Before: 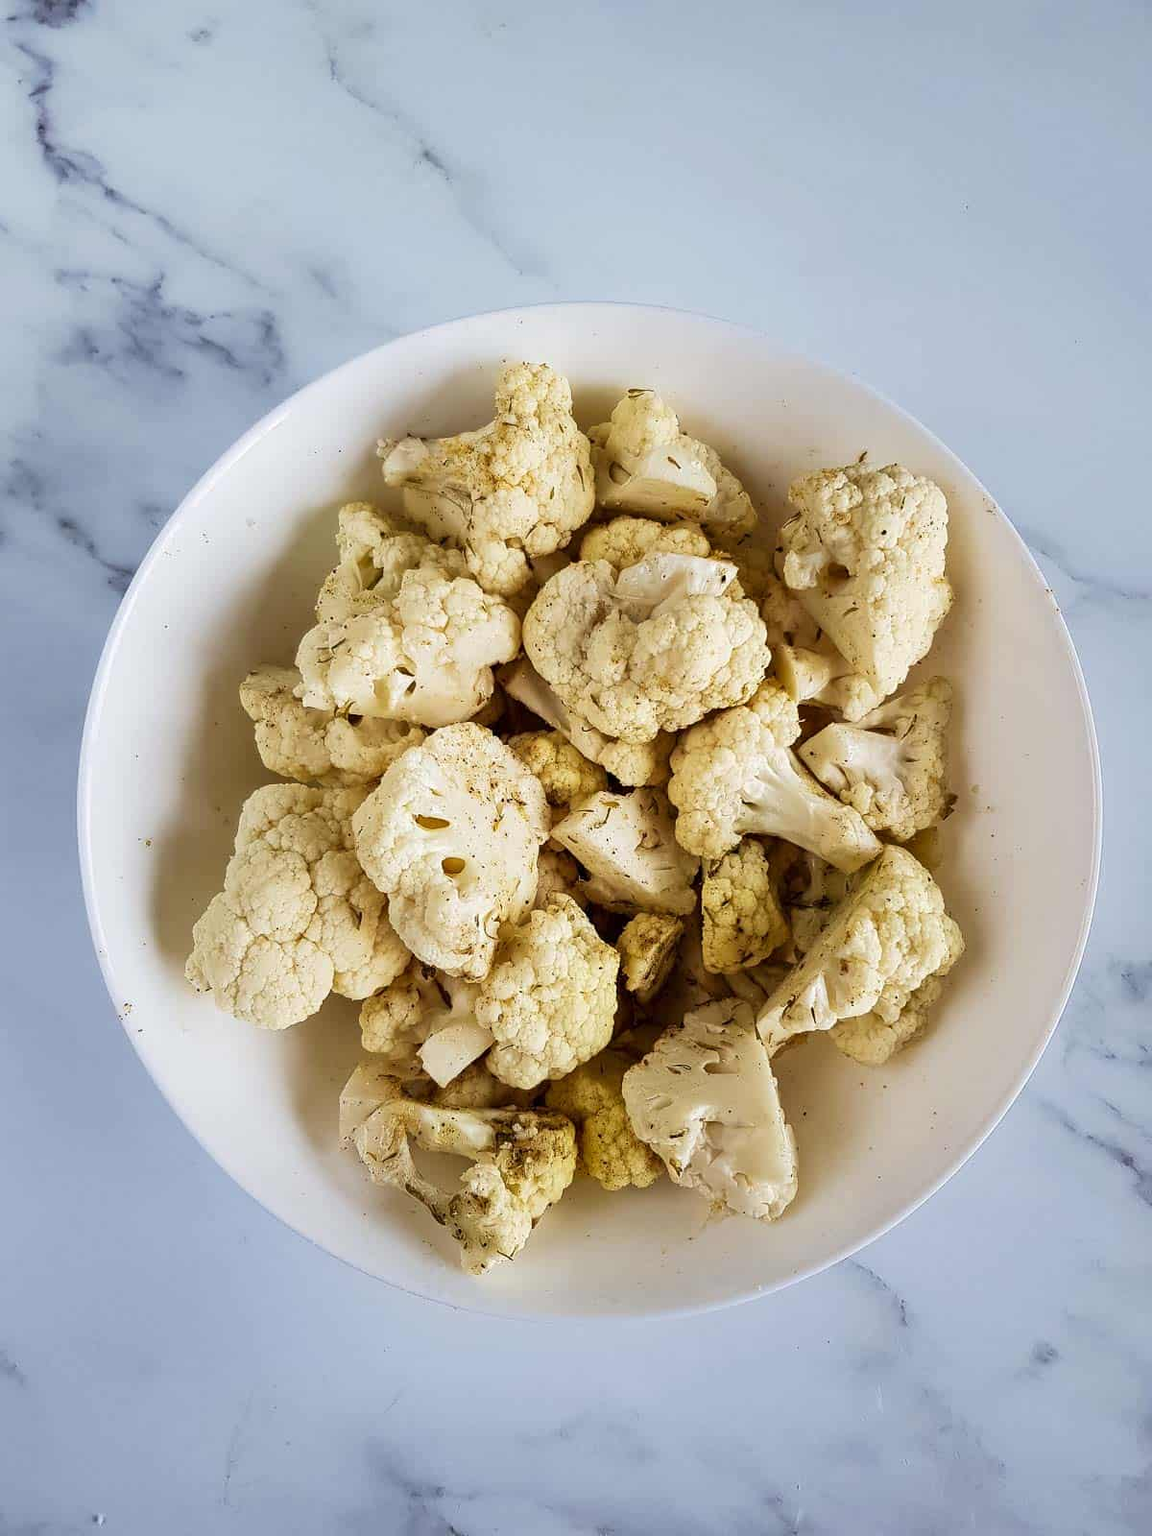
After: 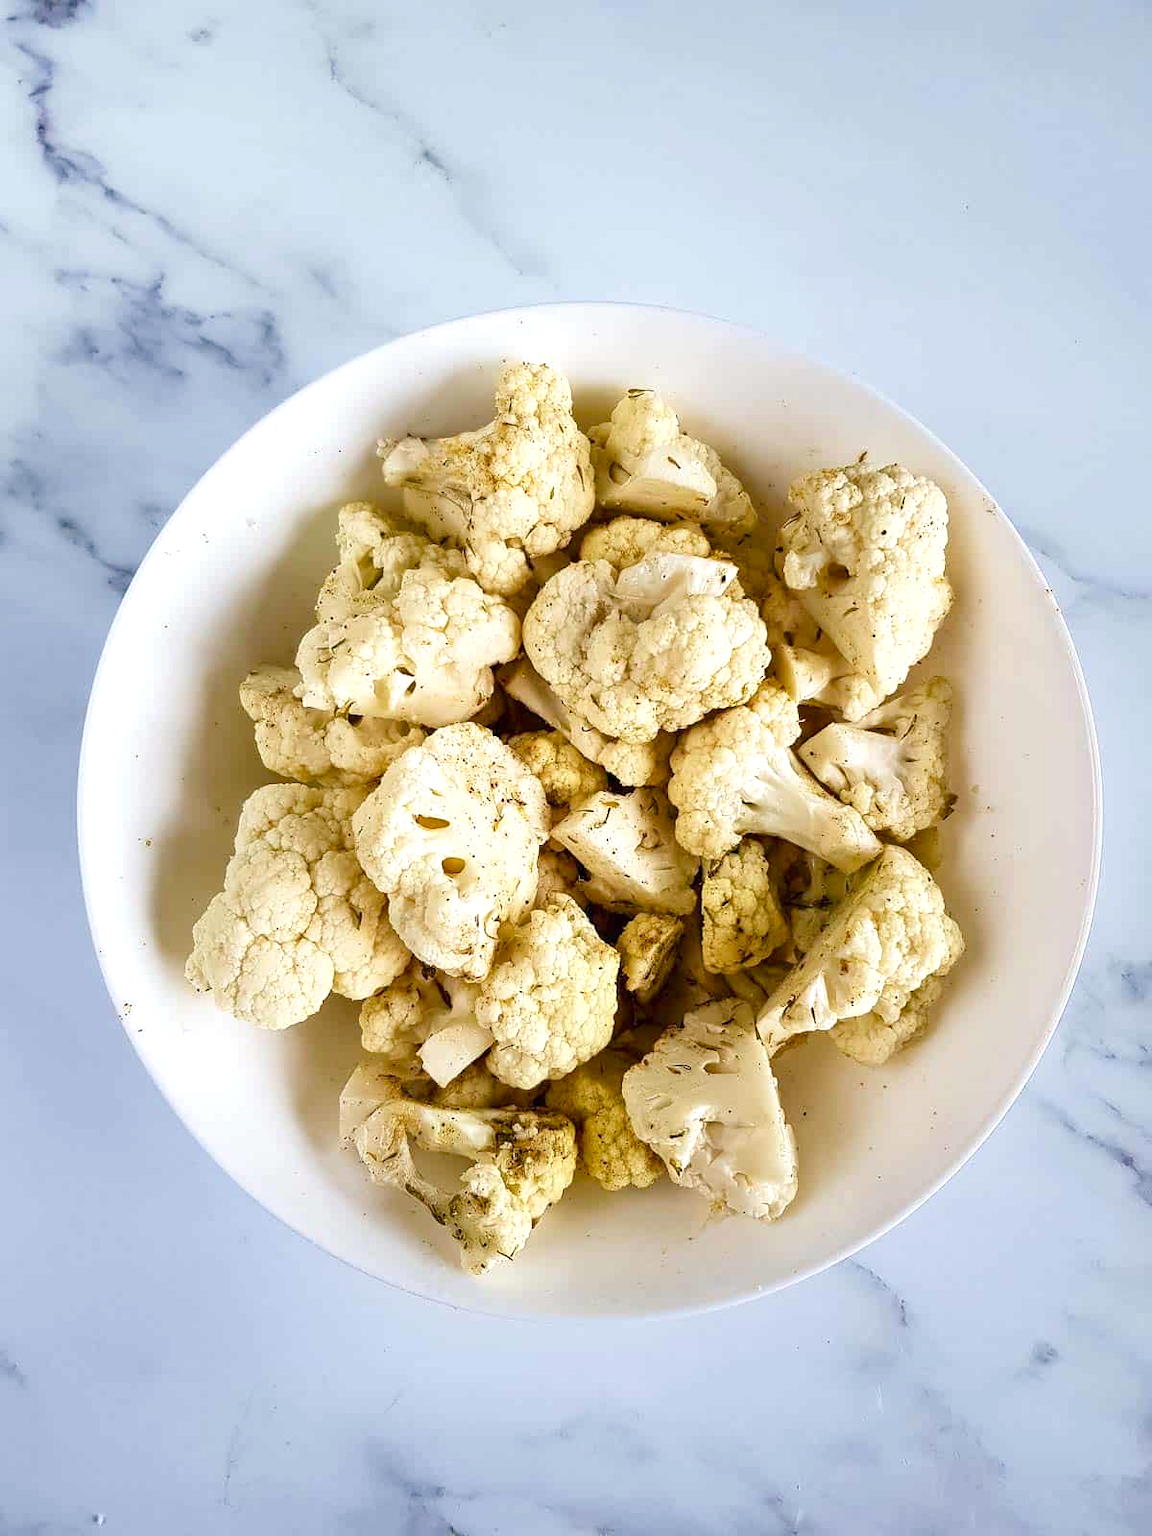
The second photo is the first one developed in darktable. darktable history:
color balance rgb: shadows lift › chroma 2.05%, shadows lift › hue 216.79°, perceptual saturation grading › global saturation 0.547%, perceptual saturation grading › highlights -15.768%, perceptual saturation grading › shadows 25.319%, perceptual brilliance grading › global brilliance 10.003%, perceptual brilliance grading › shadows 14.698%
